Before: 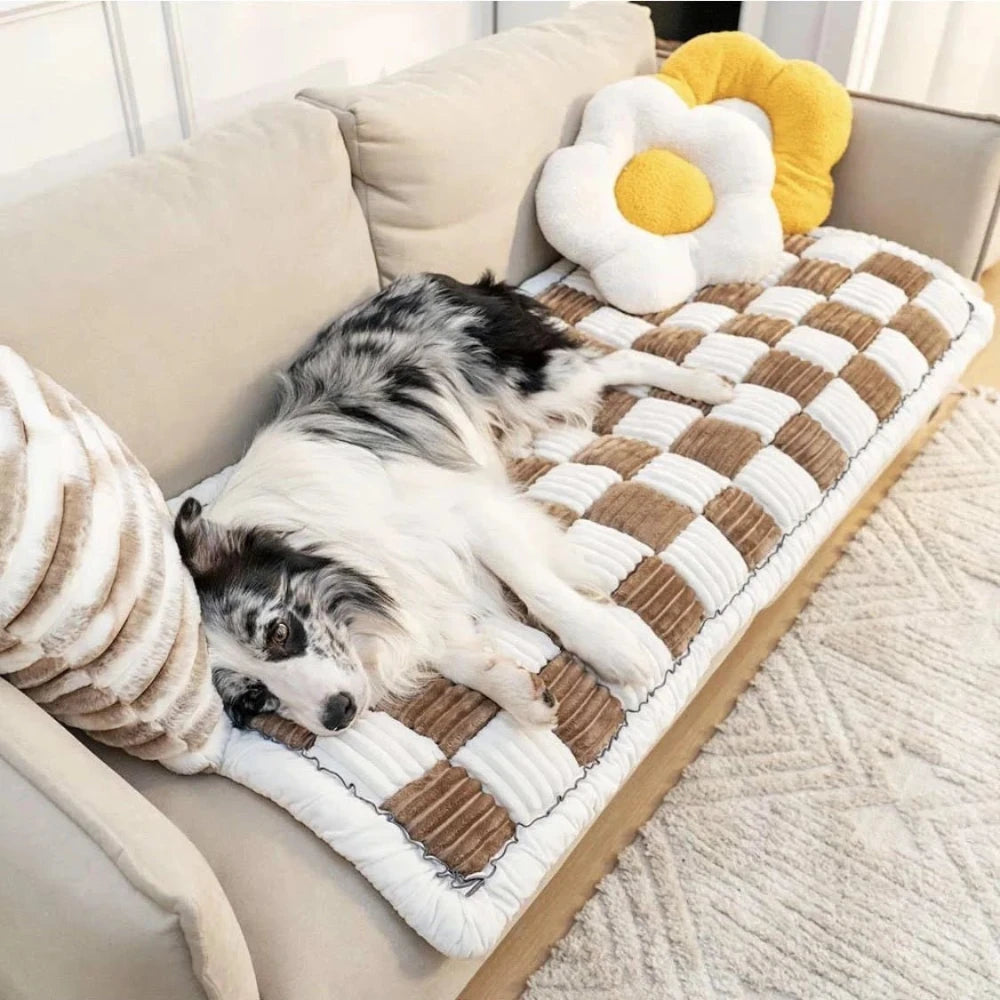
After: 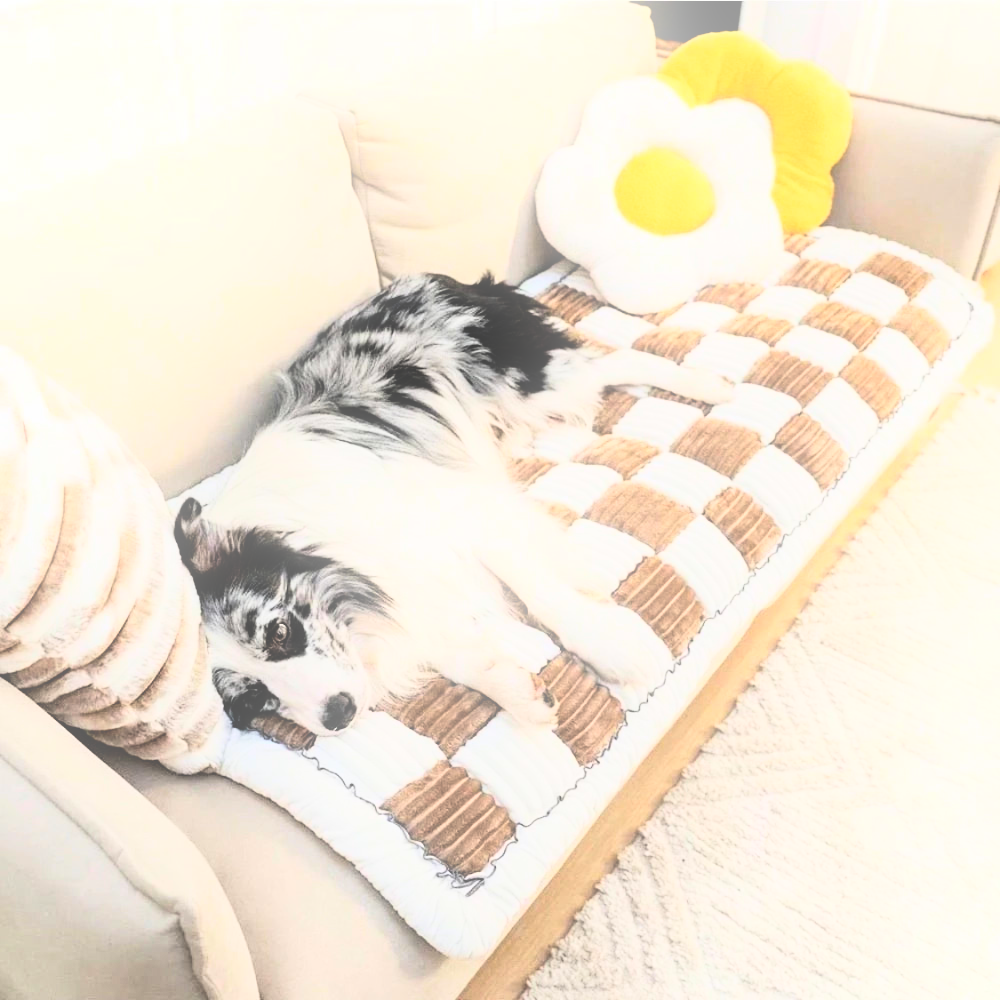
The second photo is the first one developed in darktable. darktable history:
bloom: size 15%, threshold 97%, strength 7%
rgb curve: curves: ch0 [(0, 0) (0.21, 0.15) (0.24, 0.21) (0.5, 0.75) (0.75, 0.96) (0.89, 0.99) (1, 1)]; ch1 [(0, 0.02) (0.21, 0.13) (0.25, 0.2) (0.5, 0.67) (0.75, 0.9) (0.89, 0.97) (1, 1)]; ch2 [(0, 0.02) (0.21, 0.13) (0.25, 0.2) (0.5, 0.67) (0.75, 0.9) (0.89, 0.97) (1, 1)], compensate middle gray true
exposure: black level correction 0, exposure -0.721 EV, compensate highlight preservation false
